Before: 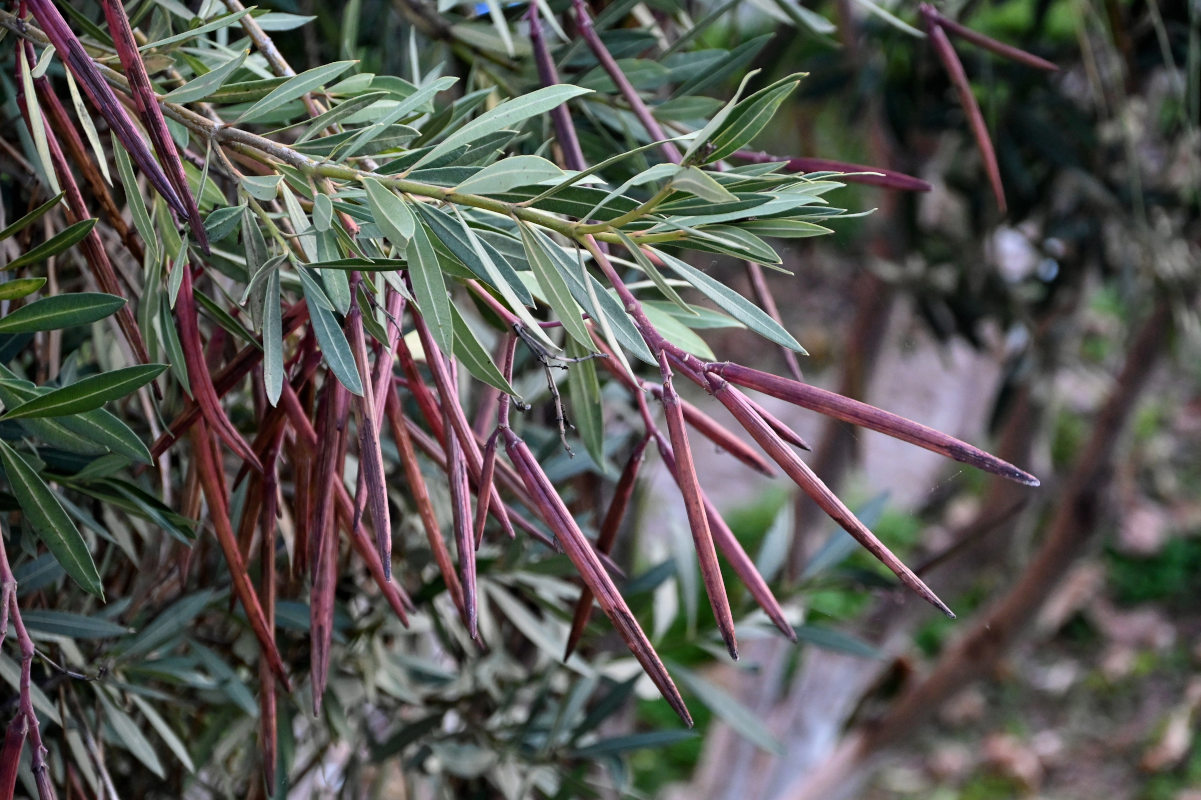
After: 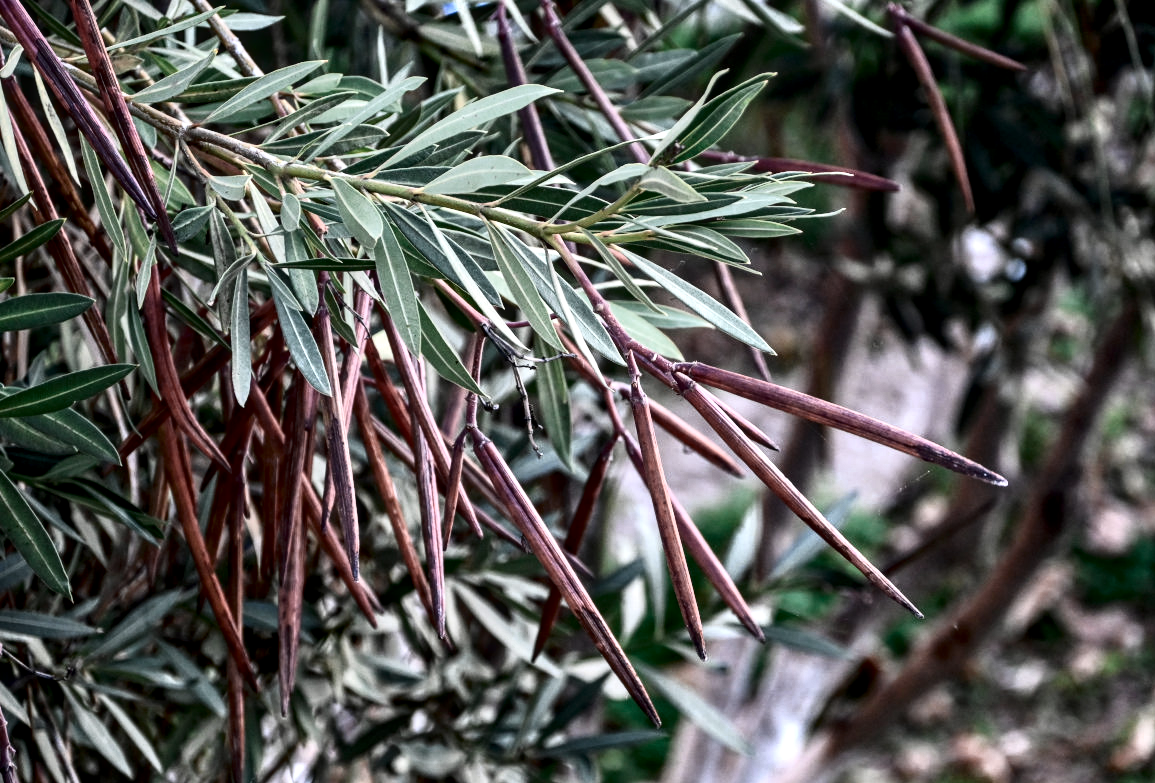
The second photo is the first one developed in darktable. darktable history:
color zones: curves: ch0 [(0, 0.5) (0.125, 0.4) (0.25, 0.5) (0.375, 0.4) (0.5, 0.4) (0.625, 0.6) (0.75, 0.6) (0.875, 0.5)]; ch1 [(0, 0.35) (0.125, 0.45) (0.25, 0.35) (0.375, 0.35) (0.5, 0.35) (0.625, 0.35) (0.75, 0.45) (0.875, 0.35)]; ch2 [(0, 0.6) (0.125, 0.5) (0.25, 0.5) (0.375, 0.6) (0.5, 0.6) (0.625, 0.5) (0.75, 0.5) (0.875, 0.5)]
crop and rotate: left 2.724%, right 1.096%, bottom 2.106%
contrast equalizer: y [[0.524, 0.538, 0.547, 0.548, 0.538, 0.524], [0.5 ×6], [0.5 ×6], [0 ×6], [0 ×6]]
exposure: exposure 0.291 EV, compensate highlight preservation false
local contrast: on, module defaults
tone curve: curves: ch0 [(0, 0) (0.042, 0.01) (0.223, 0.123) (0.59, 0.574) (0.802, 0.868) (1, 1)], color space Lab, independent channels, preserve colors none
